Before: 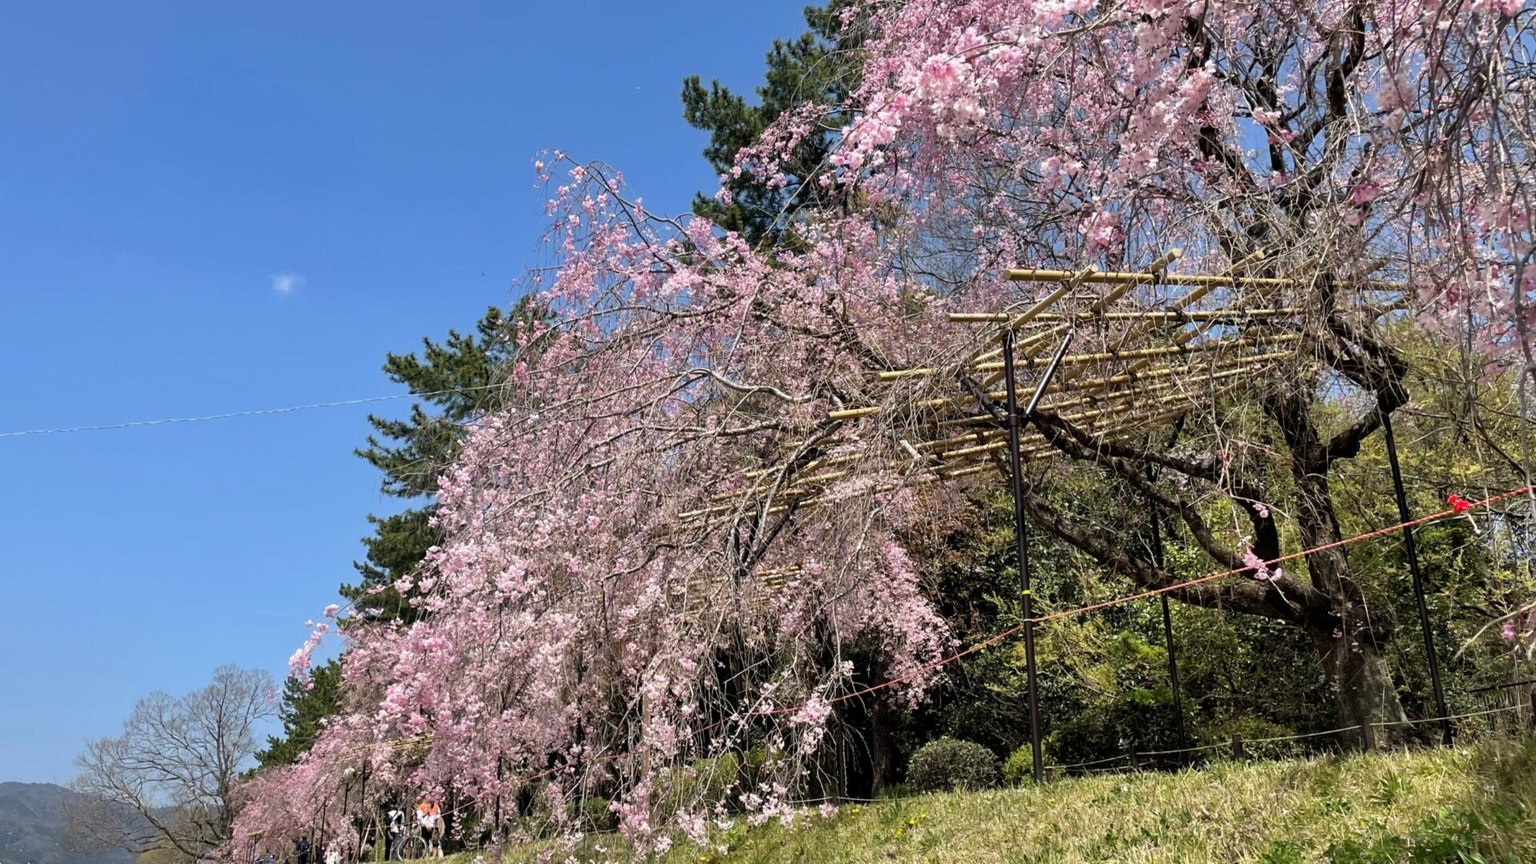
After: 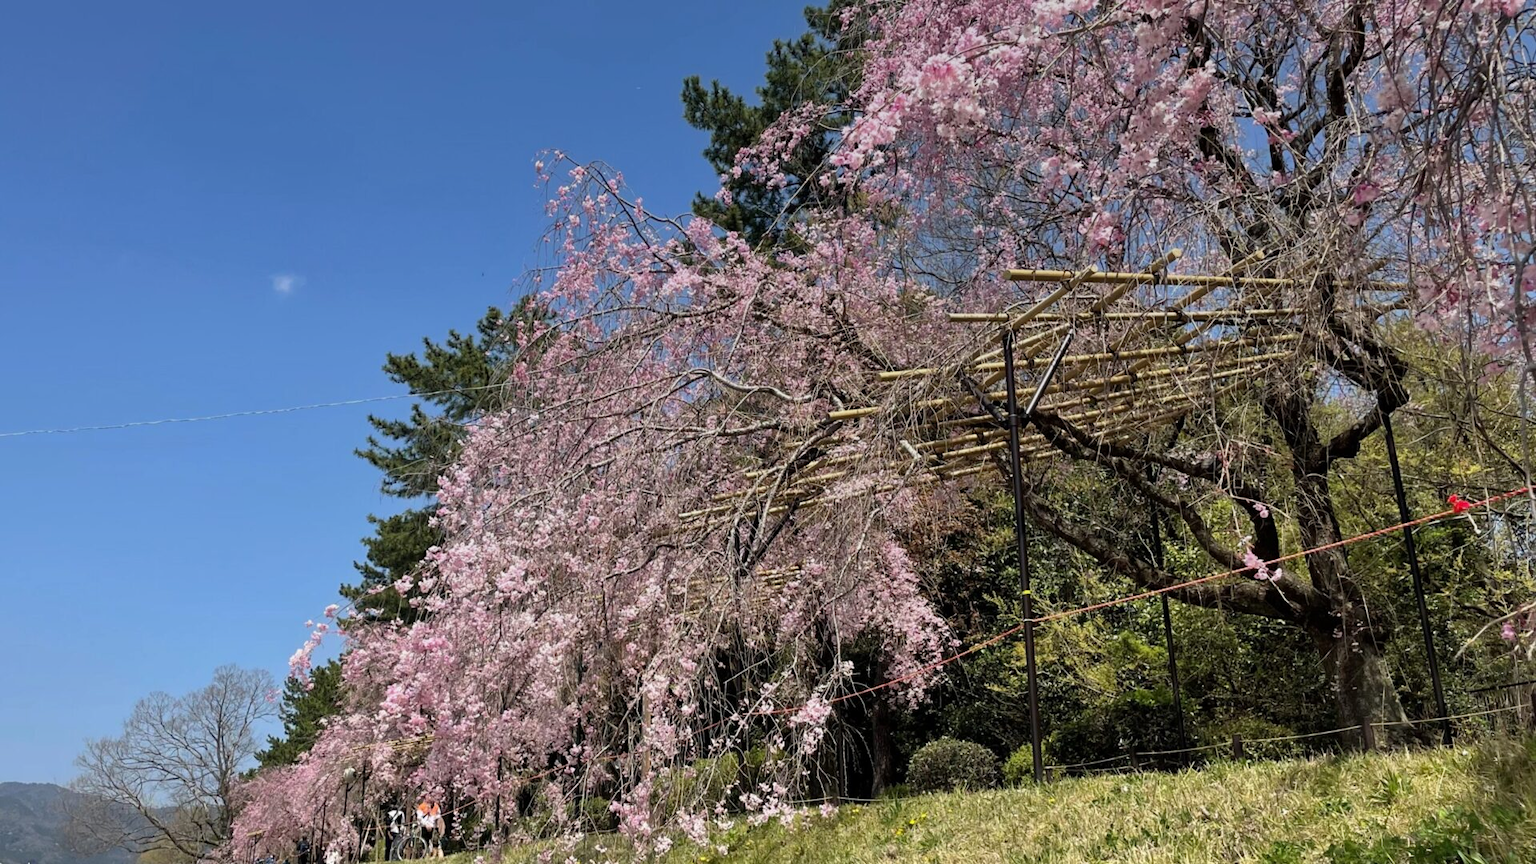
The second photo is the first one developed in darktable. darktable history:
white balance: emerald 1
graduated density: on, module defaults
